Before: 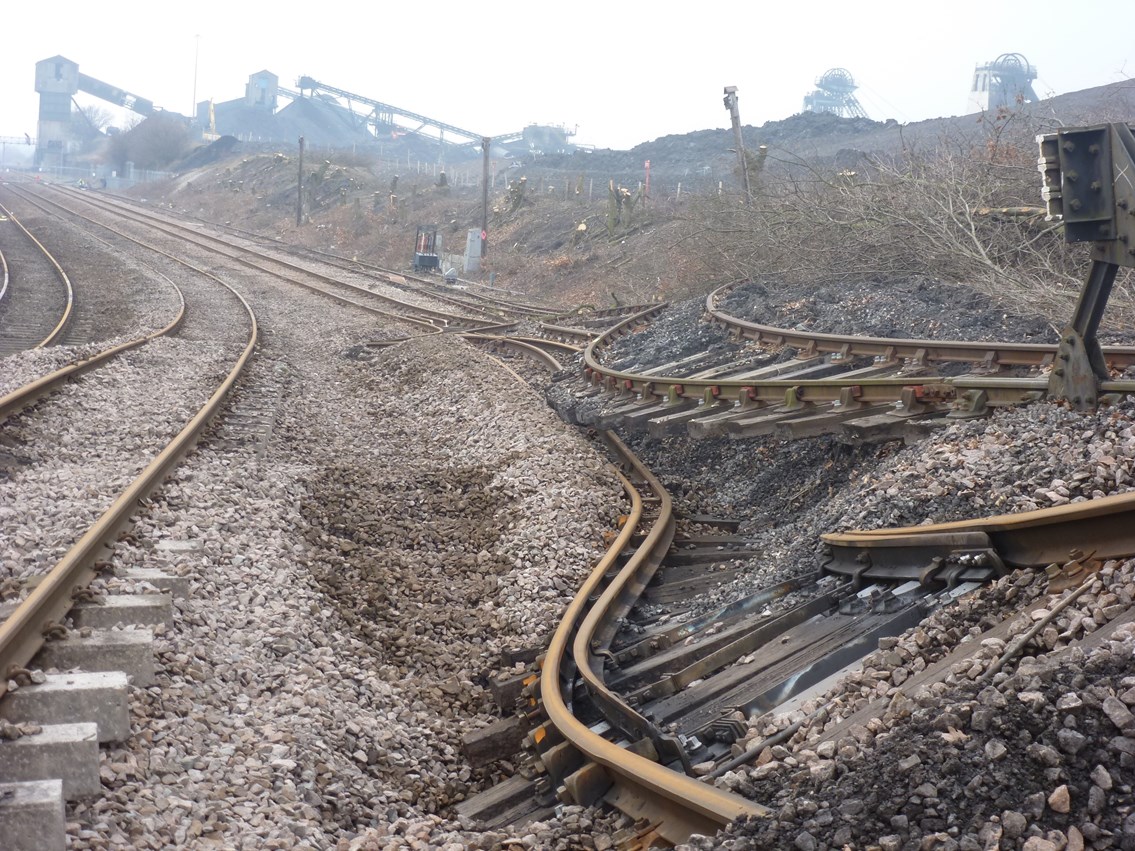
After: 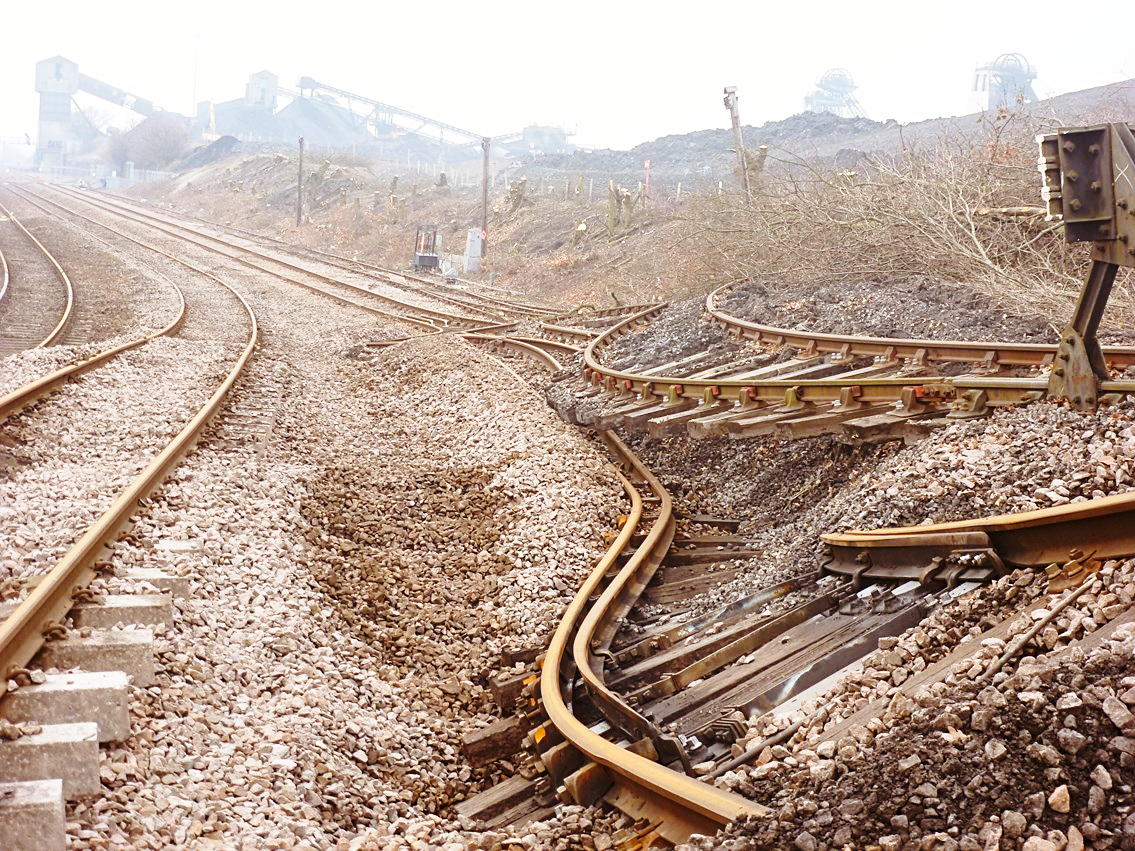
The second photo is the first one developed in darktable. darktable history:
color balance rgb: shadows lift › chroma 4.41%, shadows lift › hue 27°, power › chroma 2.5%, power › hue 70°, highlights gain › chroma 1%, highlights gain › hue 27°, saturation formula JzAzBz (2021)
exposure: exposure -0.021 EV, compensate highlight preservation false
sharpen: radius 2.167, amount 0.381, threshold 0
contrast brightness saturation: contrast 0.04, saturation 0.07
base curve: curves: ch0 [(0, 0) (0.028, 0.03) (0.121, 0.232) (0.46, 0.748) (0.859, 0.968) (1, 1)], preserve colors none
color calibration: x 0.355, y 0.367, temperature 4700.38 K
tone equalizer: on, module defaults
